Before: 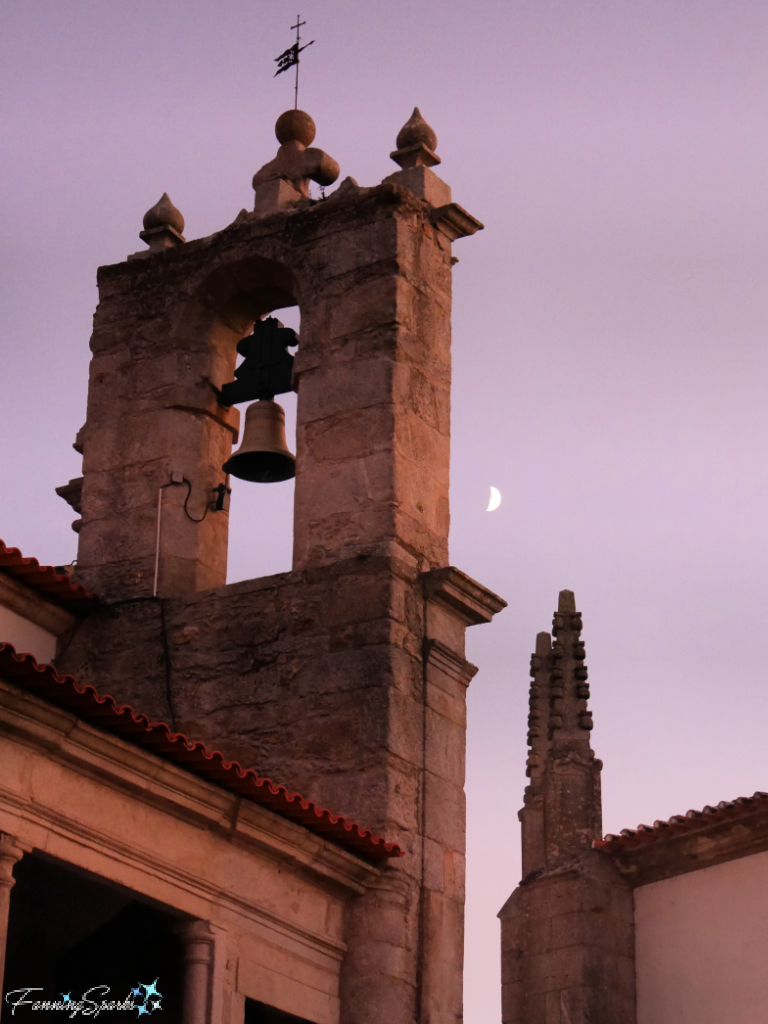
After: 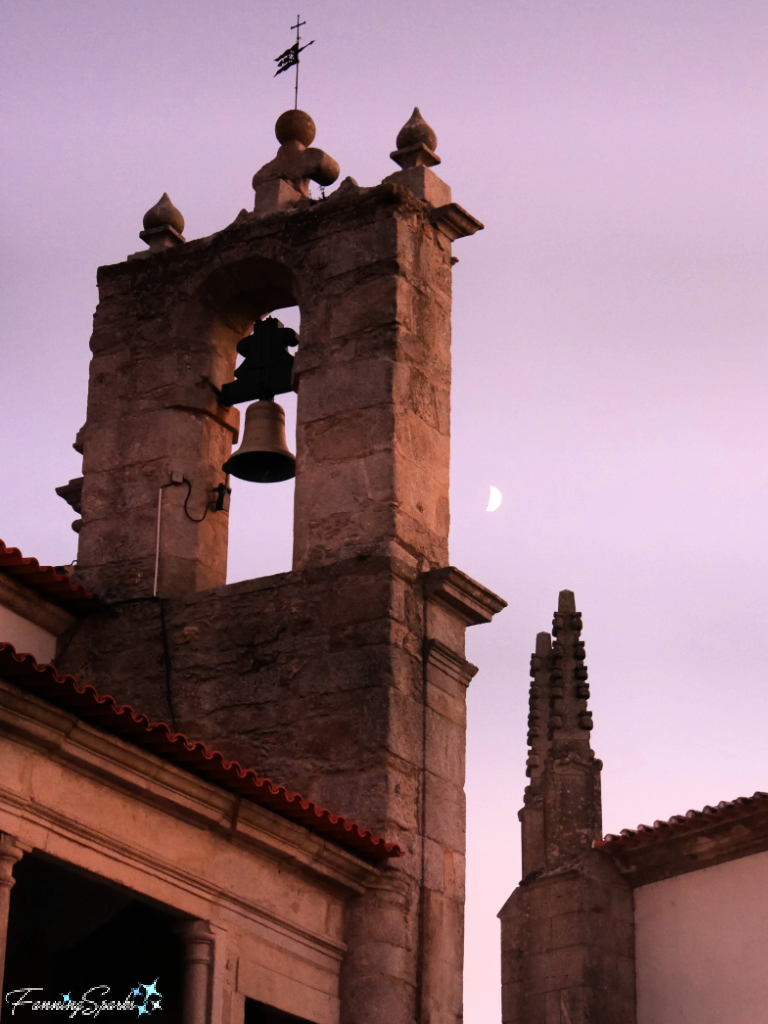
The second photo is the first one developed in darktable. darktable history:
tone equalizer: -8 EV -0.379 EV, -7 EV -0.388 EV, -6 EV -0.358 EV, -5 EV -0.235 EV, -3 EV 0.238 EV, -2 EV 0.336 EV, -1 EV 0.389 EV, +0 EV 0.43 EV, edges refinement/feathering 500, mask exposure compensation -1.57 EV, preserve details no
